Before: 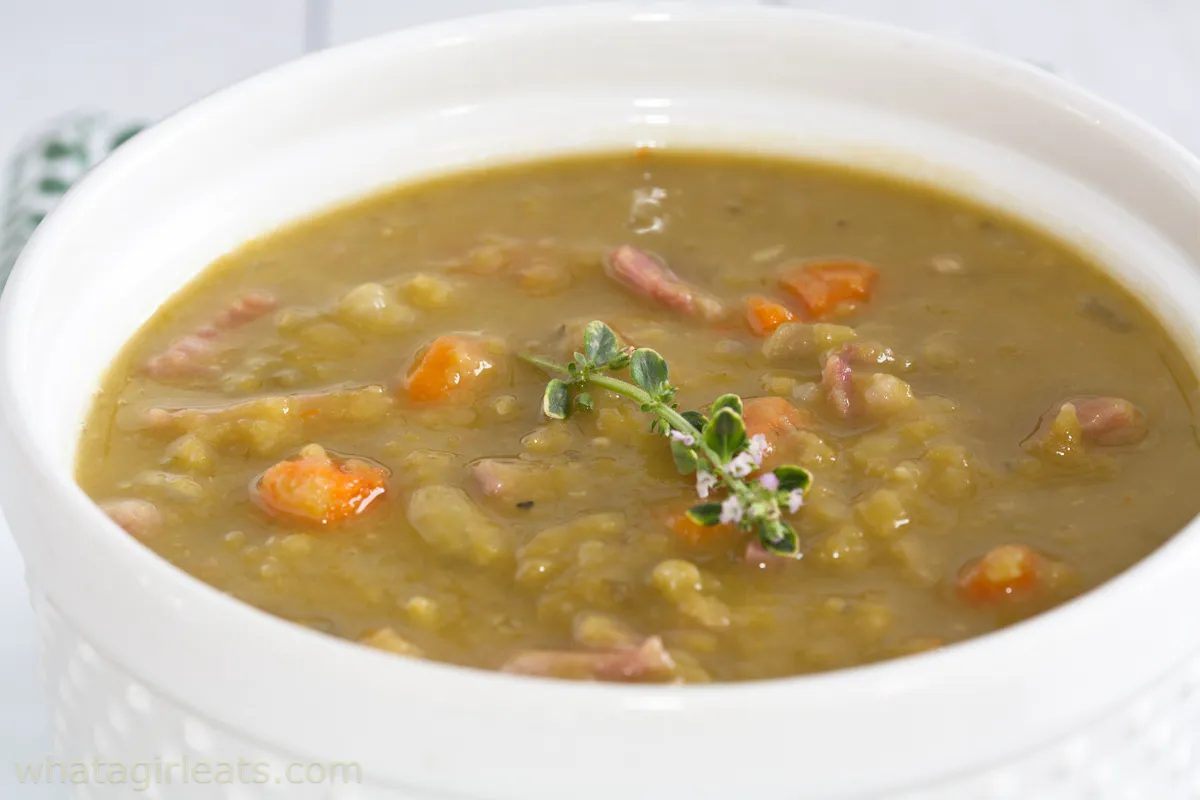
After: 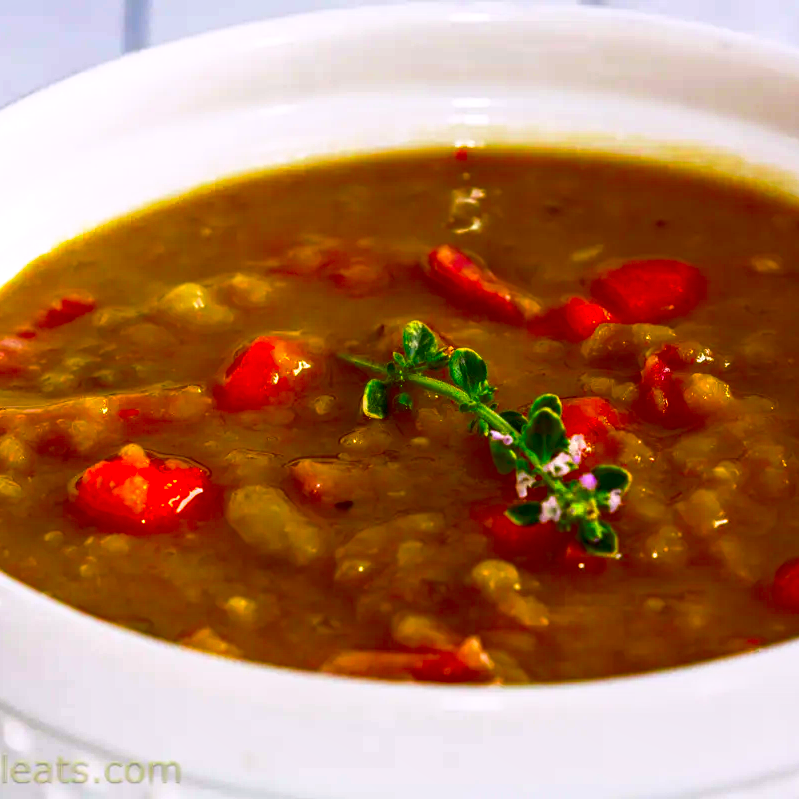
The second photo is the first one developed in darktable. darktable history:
local contrast: detail 130%
color correction: highlights a* 1.69, highlights b* -1.68, saturation 2.47
base curve: curves: ch0 [(0.017, 0) (0.425, 0.441) (0.844, 0.933) (1, 1)], preserve colors none
crop and rotate: left 15.144%, right 18.267%
contrast brightness saturation: contrast 0.091, brightness -0.607, saturation 0.174
